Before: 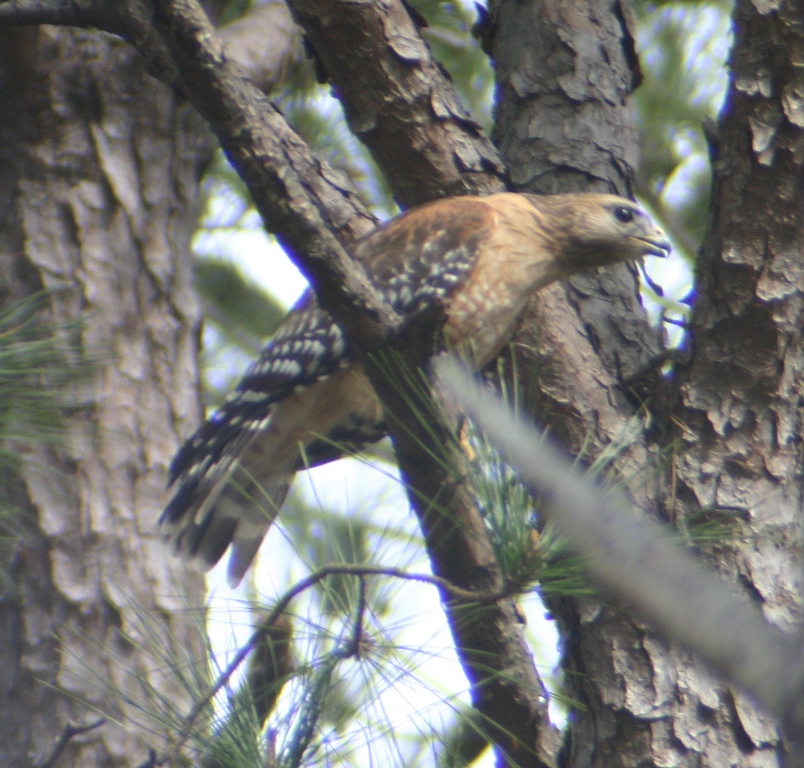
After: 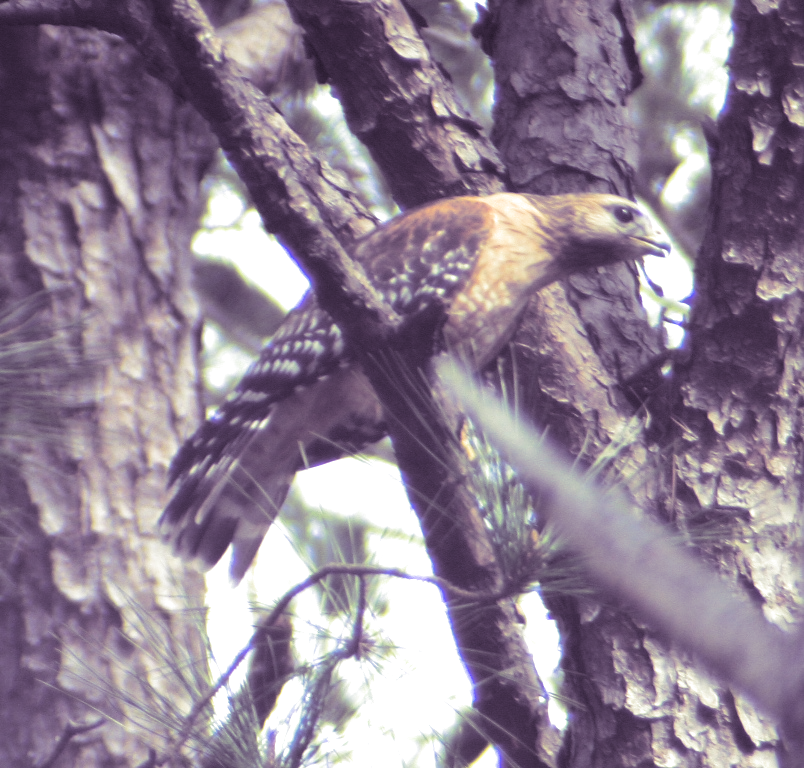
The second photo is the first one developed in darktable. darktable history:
split-toning: shadows › hue 266.4°, shadows › saturation 0.4, highlights › hue 61.2°, highlights › saturation 0.3, compress 0%
exposure: exposure 0.6 EV, compensate highlight preservation false
